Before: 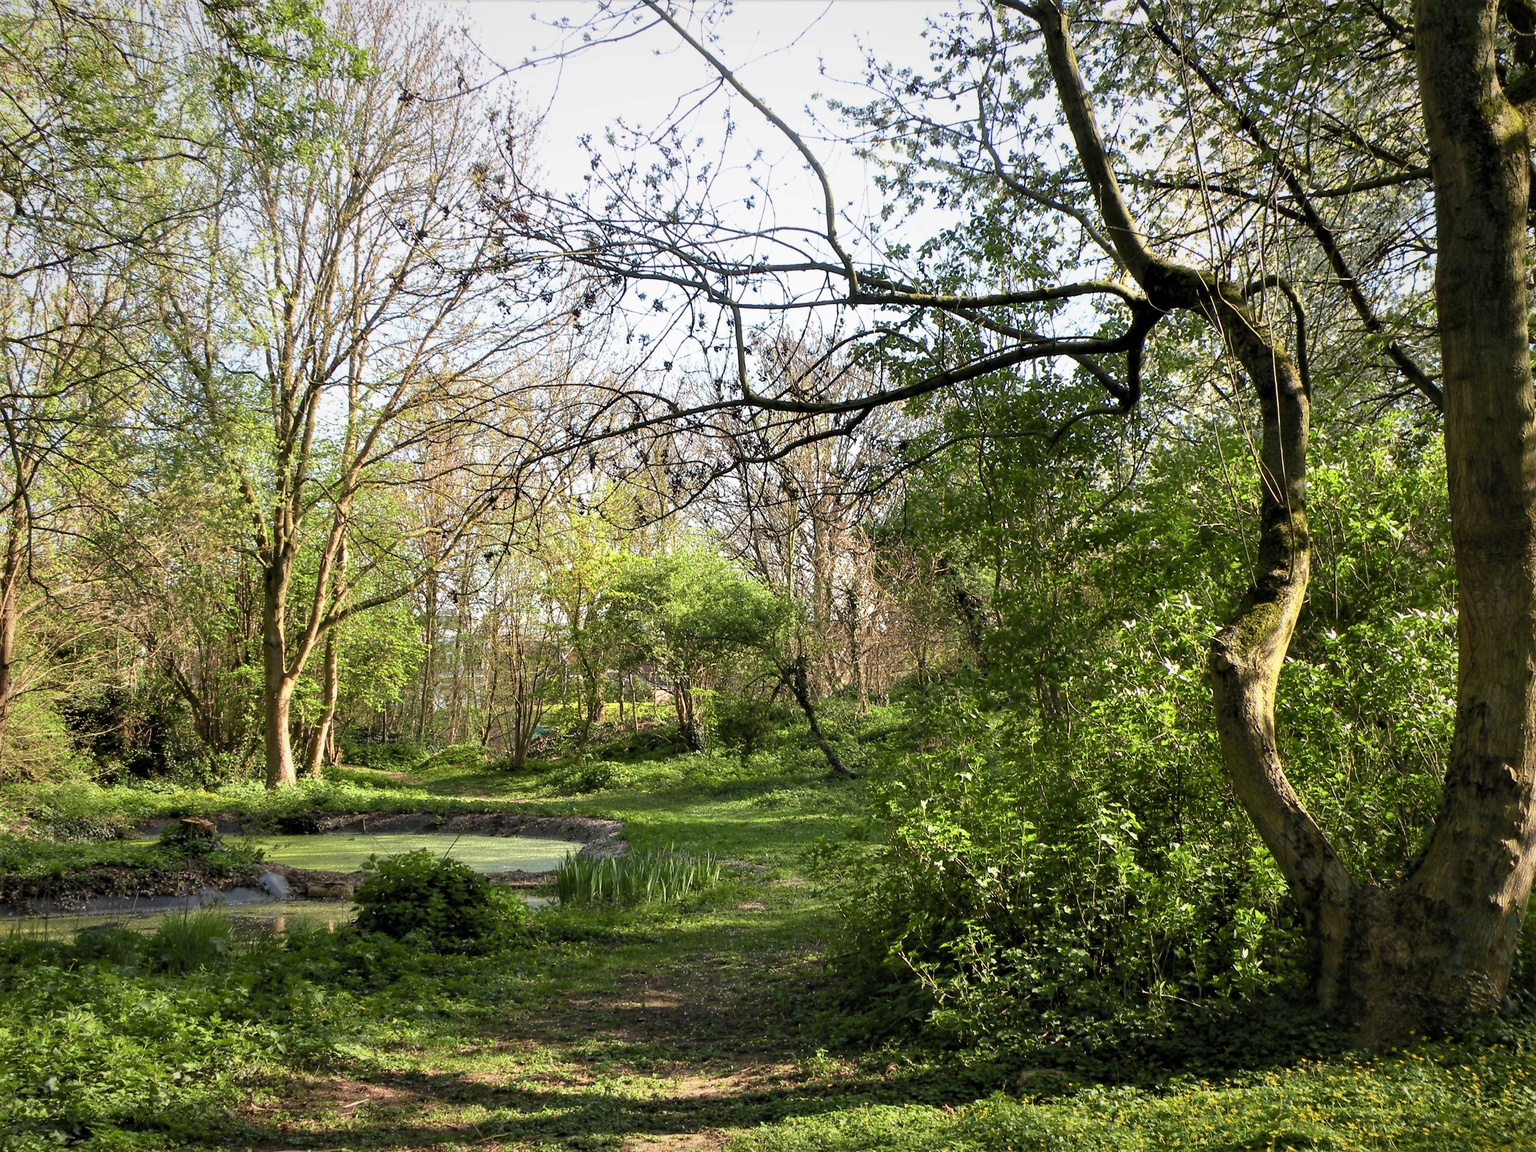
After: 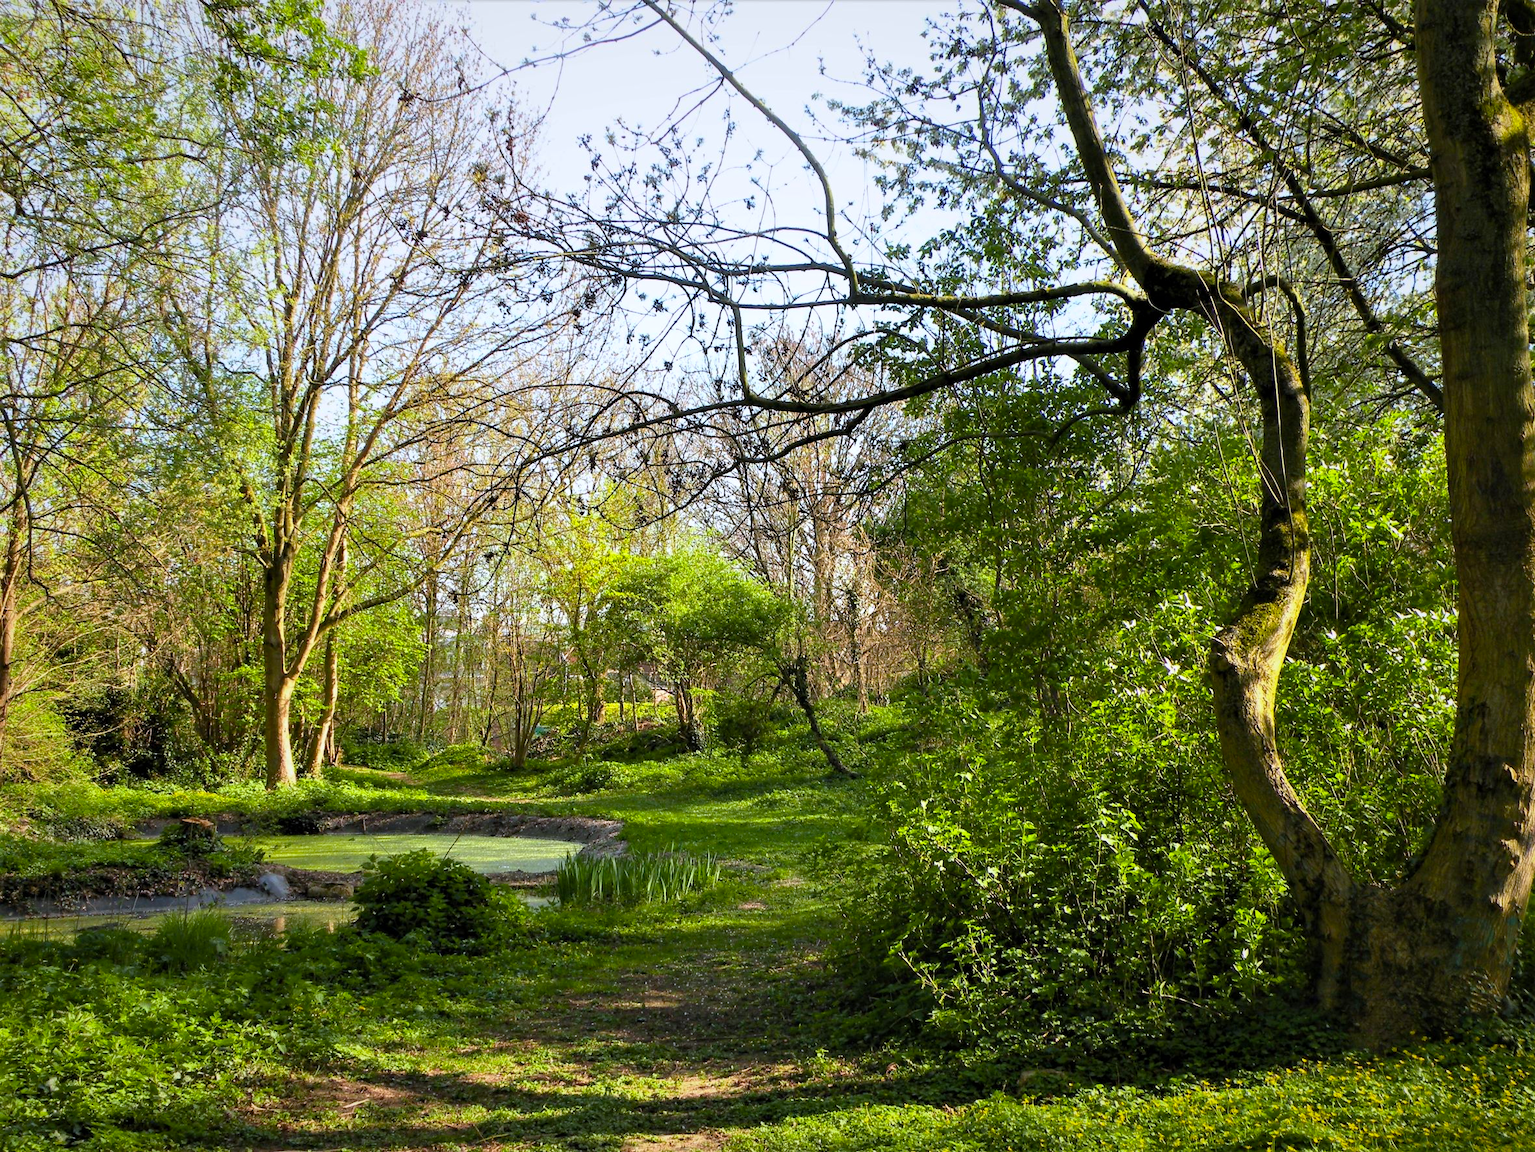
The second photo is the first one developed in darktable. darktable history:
color balance rgb: perceptual saturation grading › global saturation 30%, global vibrance 20%
white balance: red 0.976, blue 1.04
